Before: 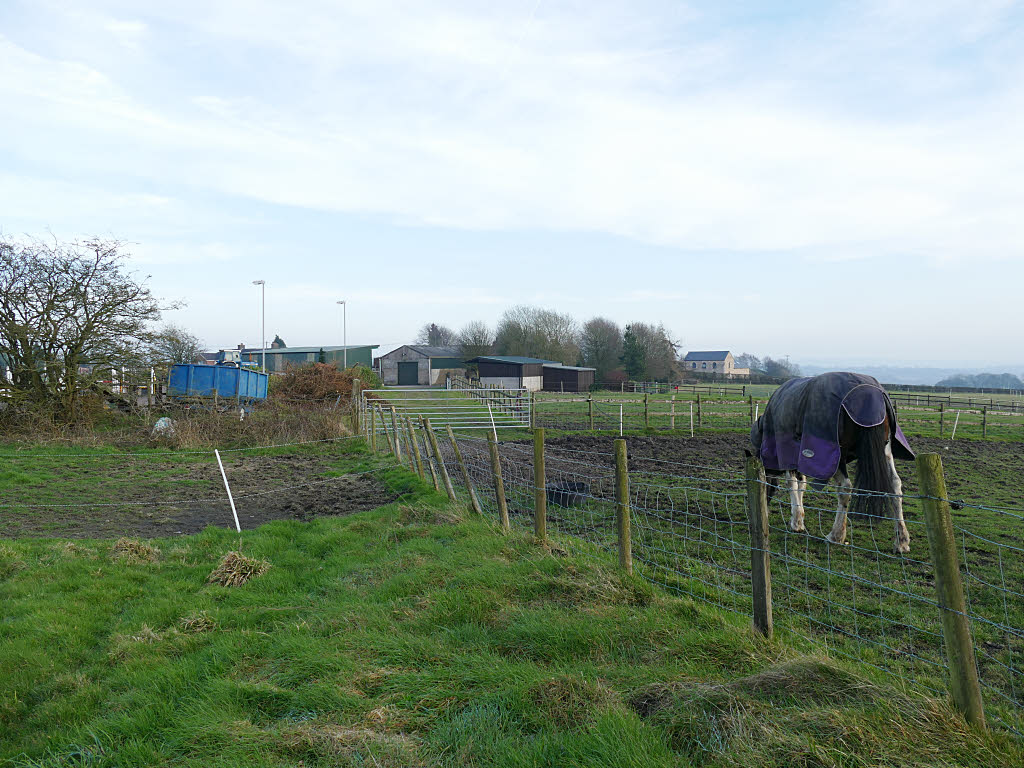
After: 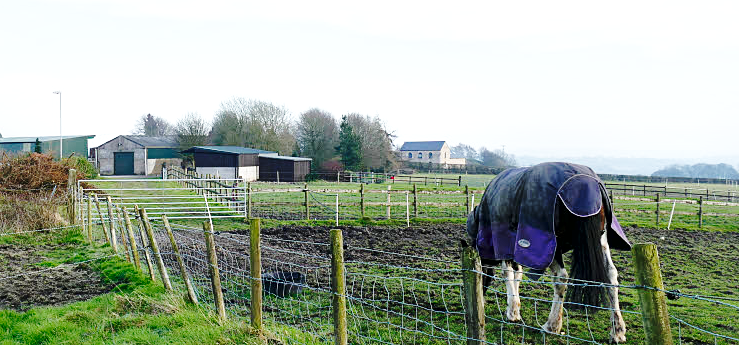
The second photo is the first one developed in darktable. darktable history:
crop and rotate: left 27.83%, top 27.356%, bottom 27.631%
local contrast: mode bilateral grid, contrast 21, coarseness 49, detail 173%, midtone range 0.2
base curve: curves: ch0 [(0, 0) (0.032, 0.037) (0.105, 0.228) (0.435, 0.76) (0.856, 0.983) (1, 1)], preserve colors none
